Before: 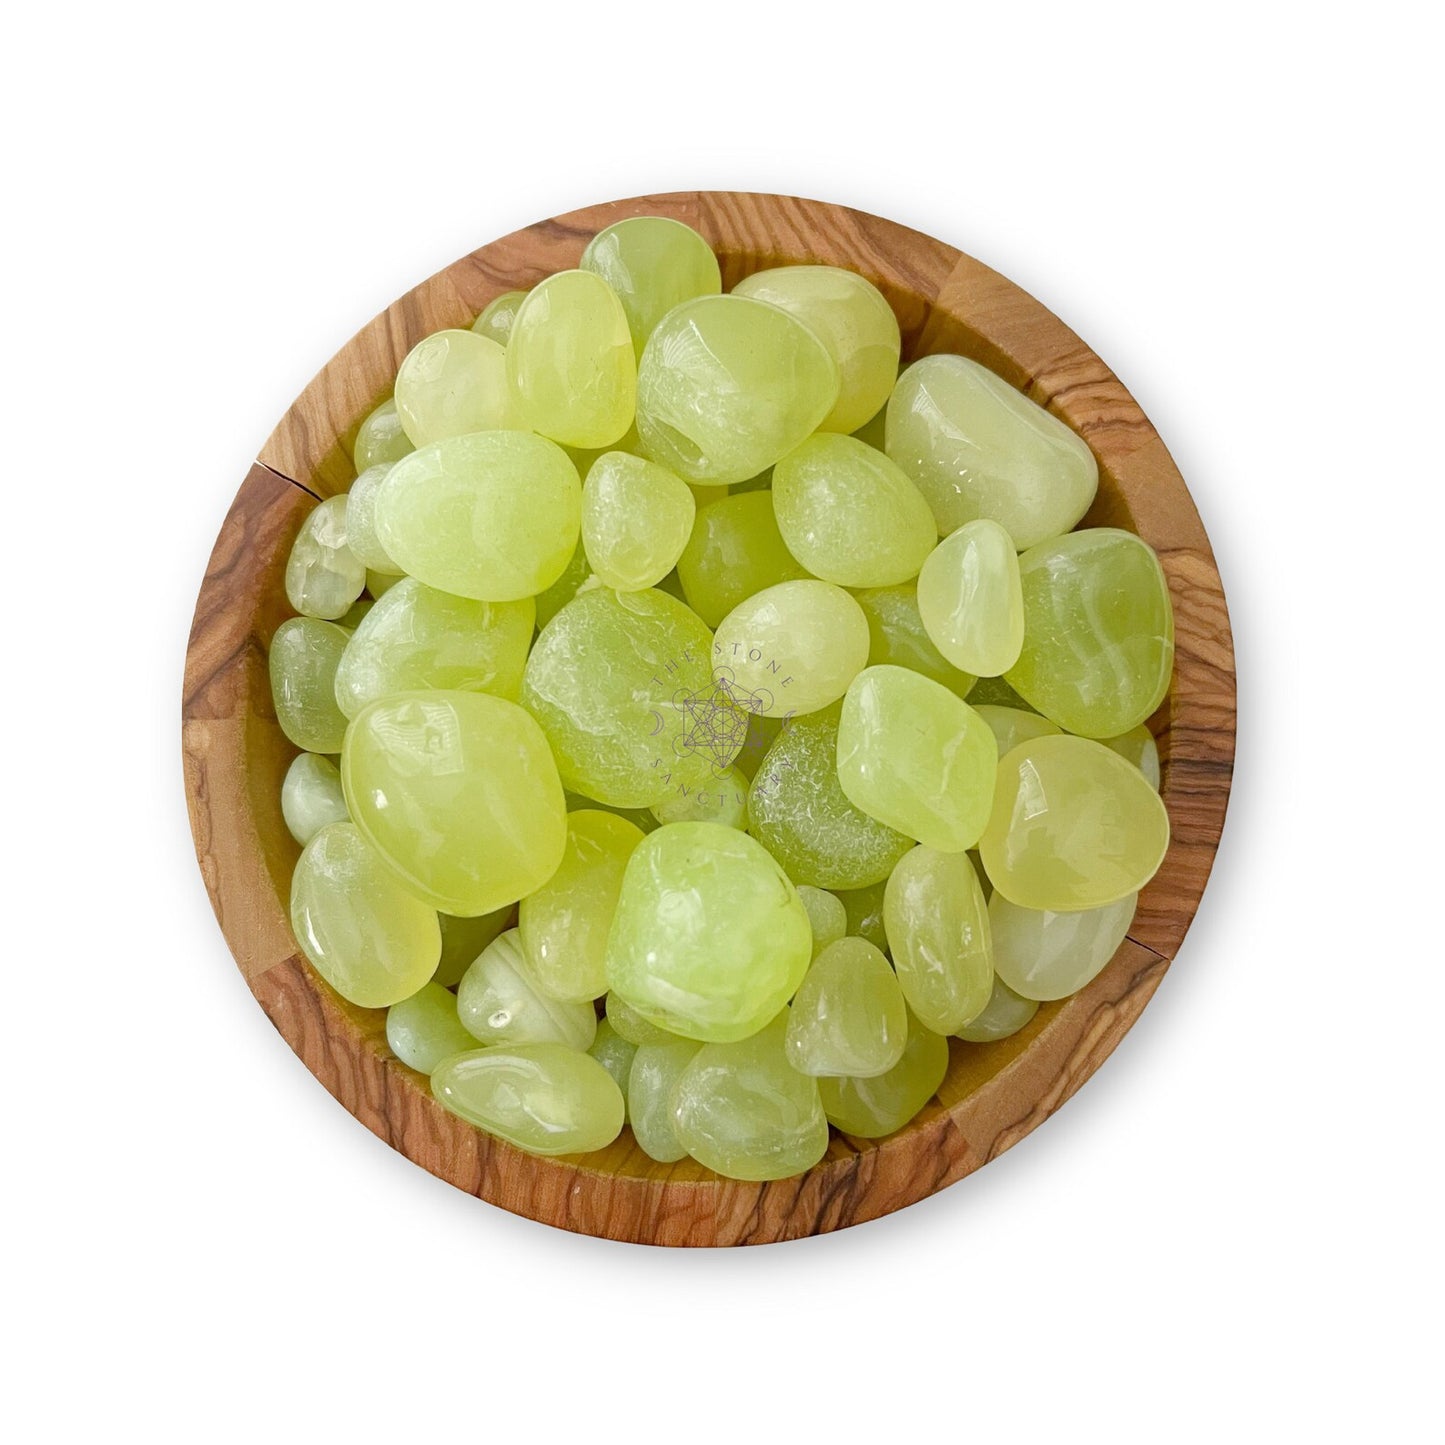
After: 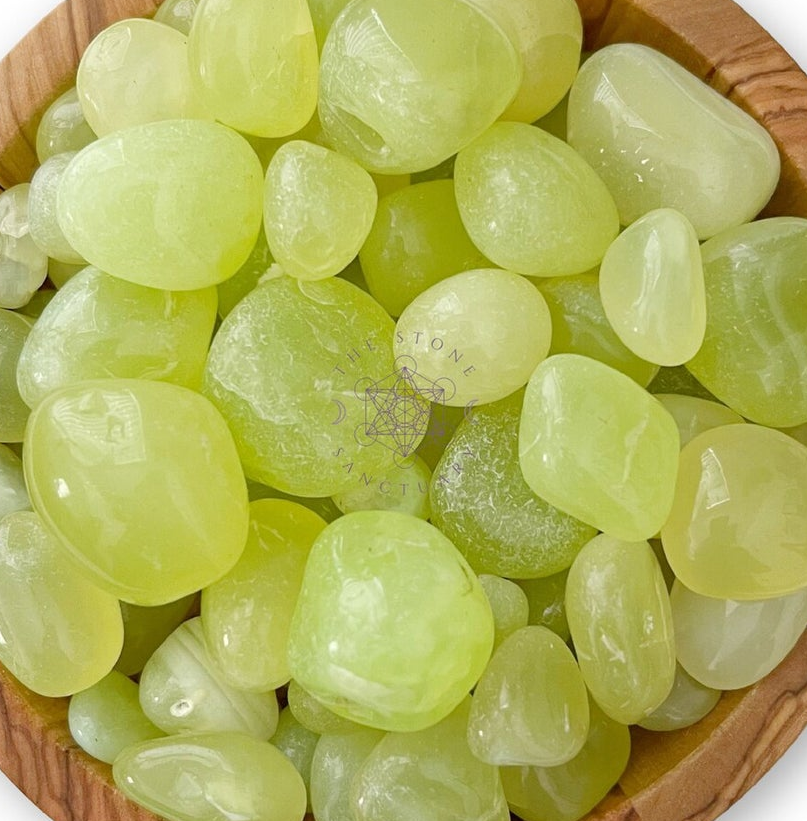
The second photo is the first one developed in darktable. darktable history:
crop and rotate: left 22.029%, top 21.561%, right 22.088%, bottom 21.599%
